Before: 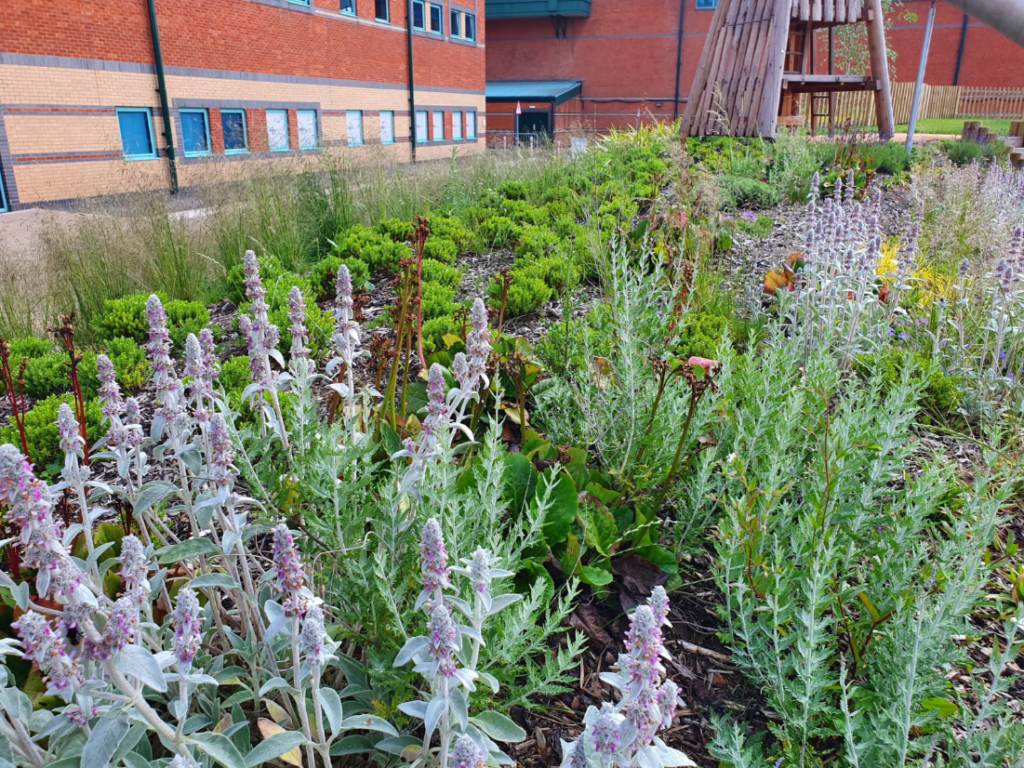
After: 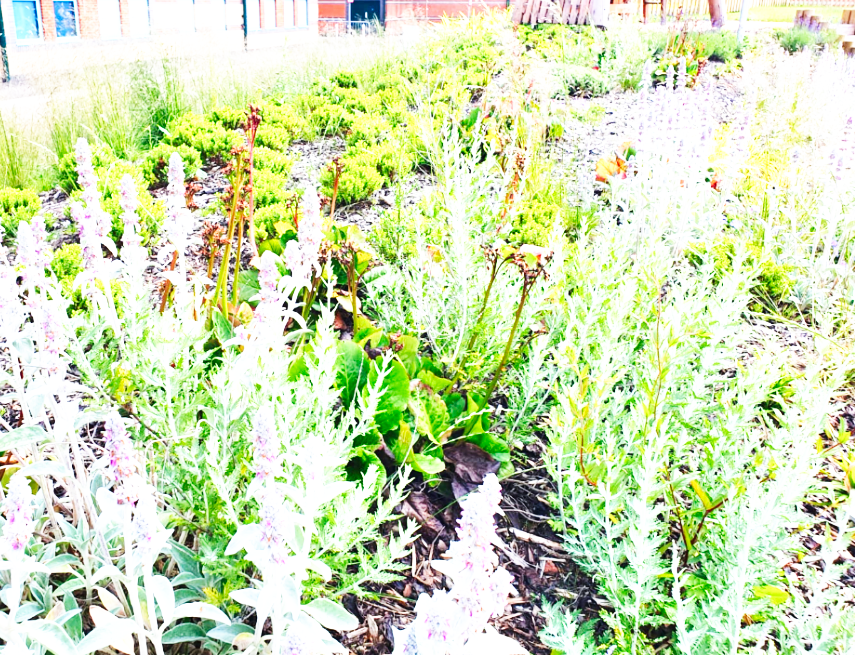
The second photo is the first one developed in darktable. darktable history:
exposure: exposure 1.231 EV, compensate highlight preservation false
crop: left 16.499%, top 14.628%
base curve: curves: ch0 [(0, 0) (0.007, 0.004) (0.027, 0.03) (0.046, 0.07) (0.207, 0.54) (0.442, 0.872) (0.673, 0.972) (1, 1)], preserve colors none
